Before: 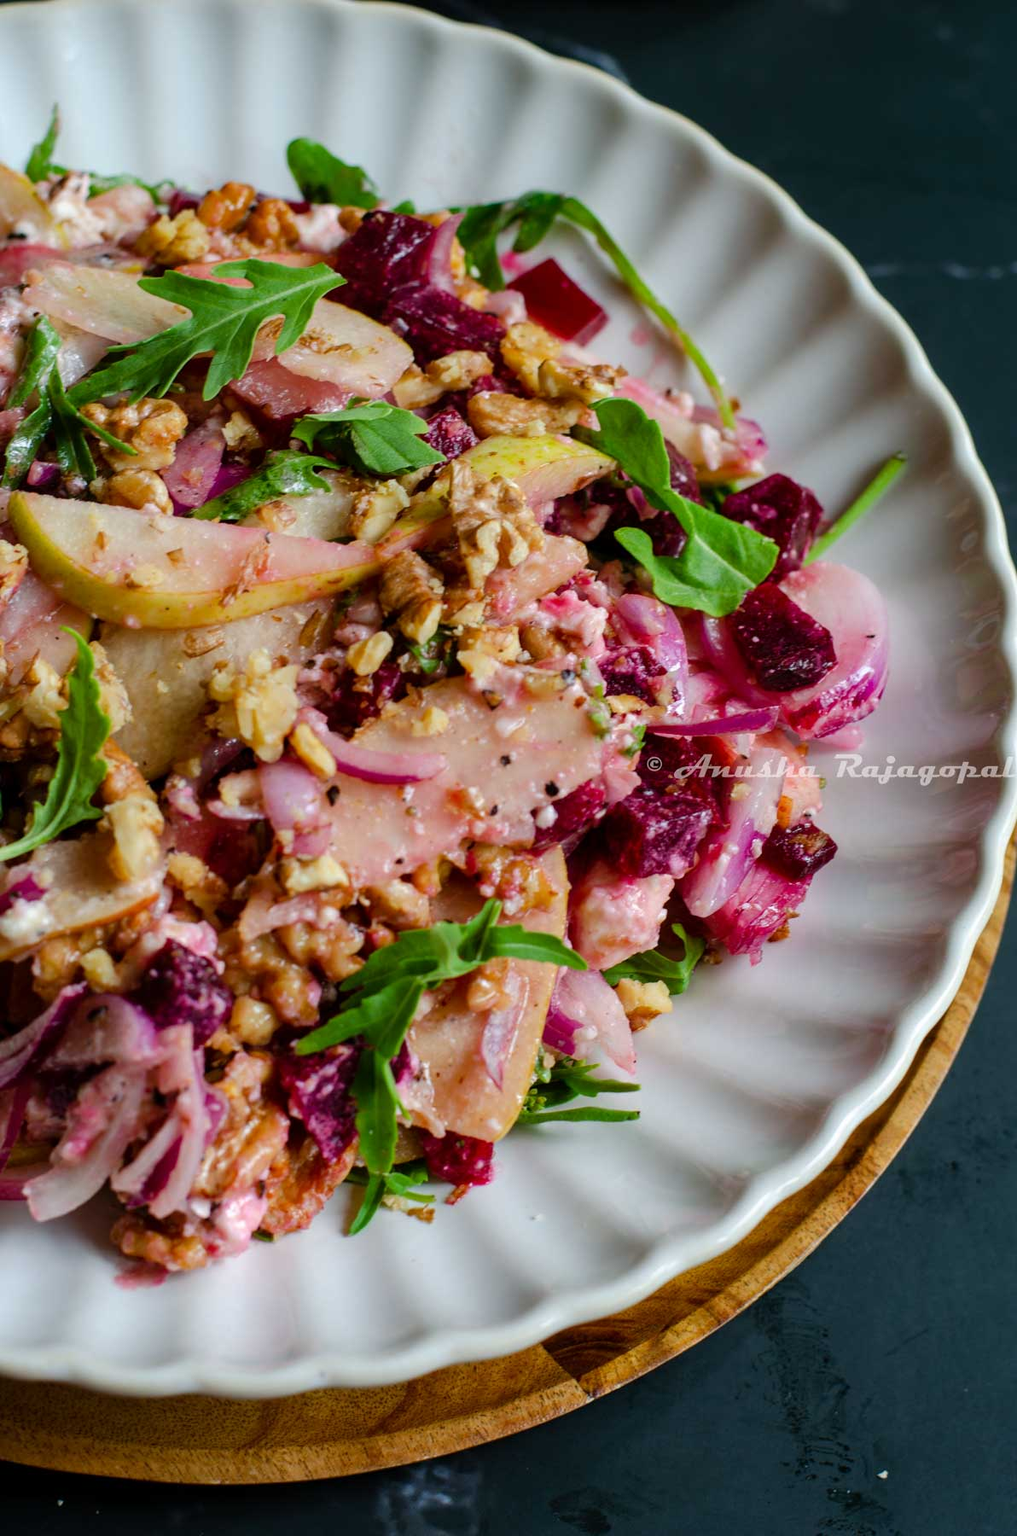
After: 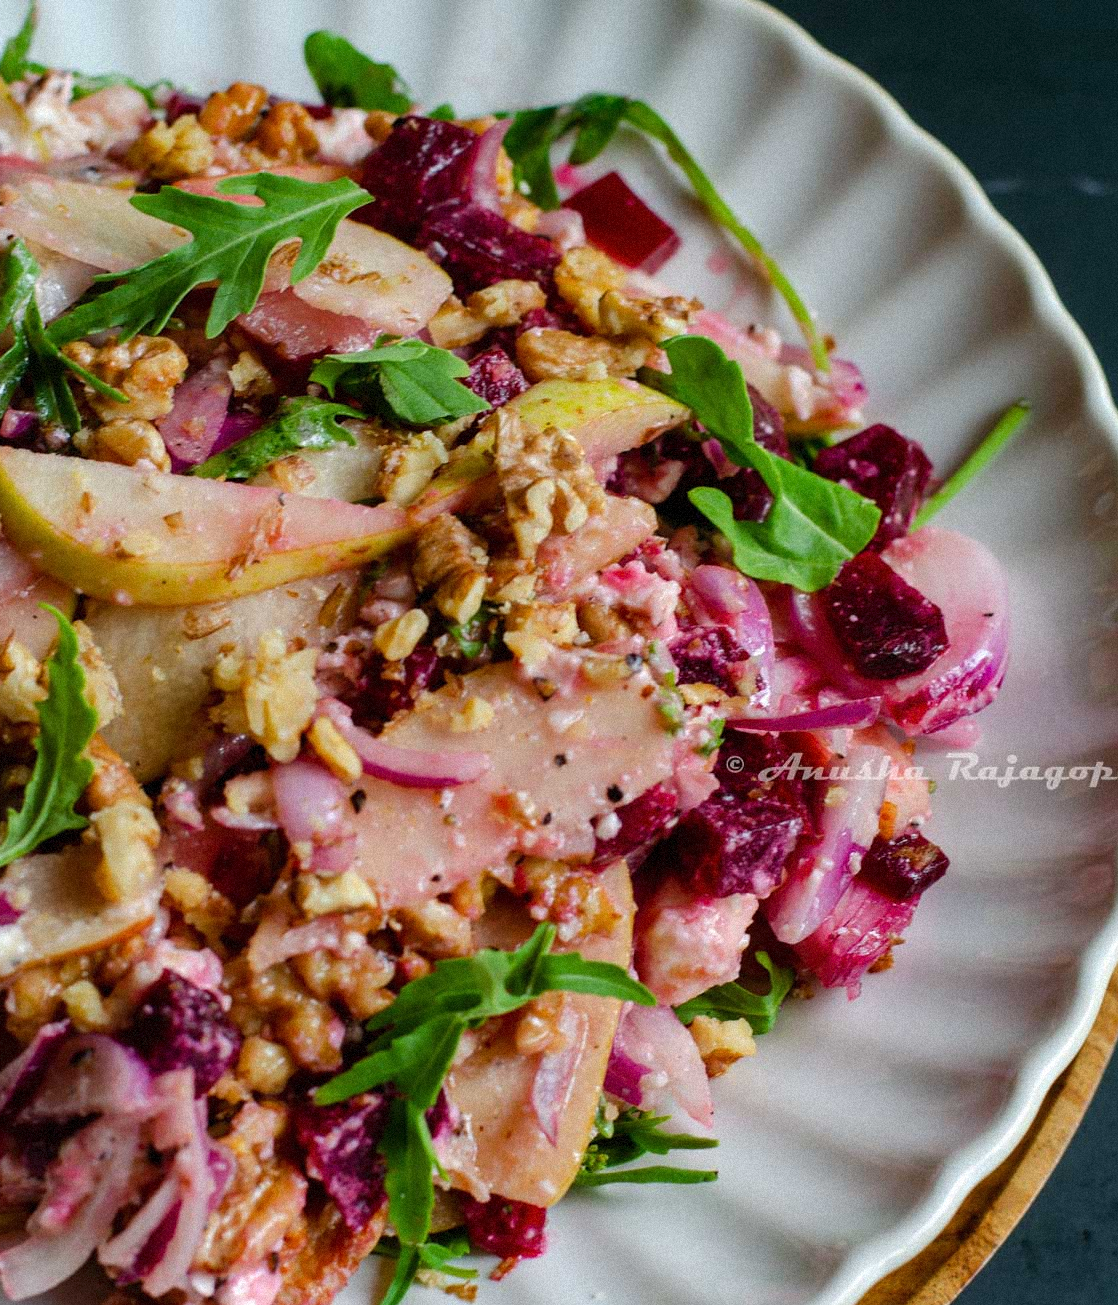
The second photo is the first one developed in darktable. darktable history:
crop: left 2.737%, top 7.287%, right 3.421%, bottom 20.179%
grain: mid-tones bias 0%
